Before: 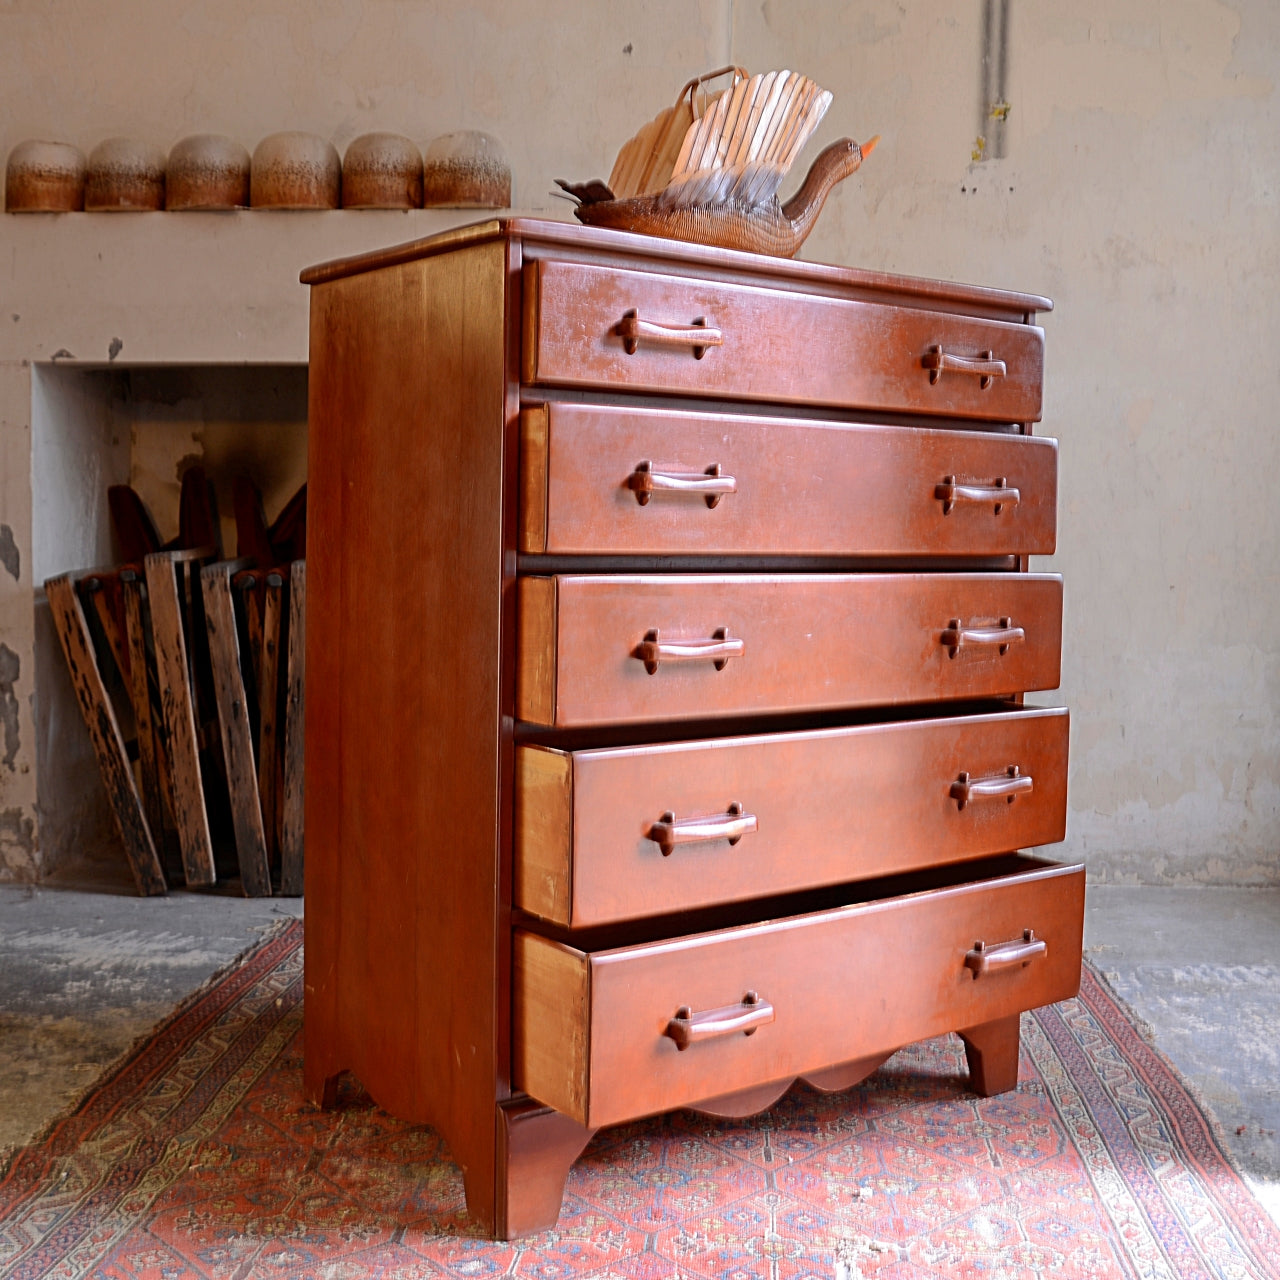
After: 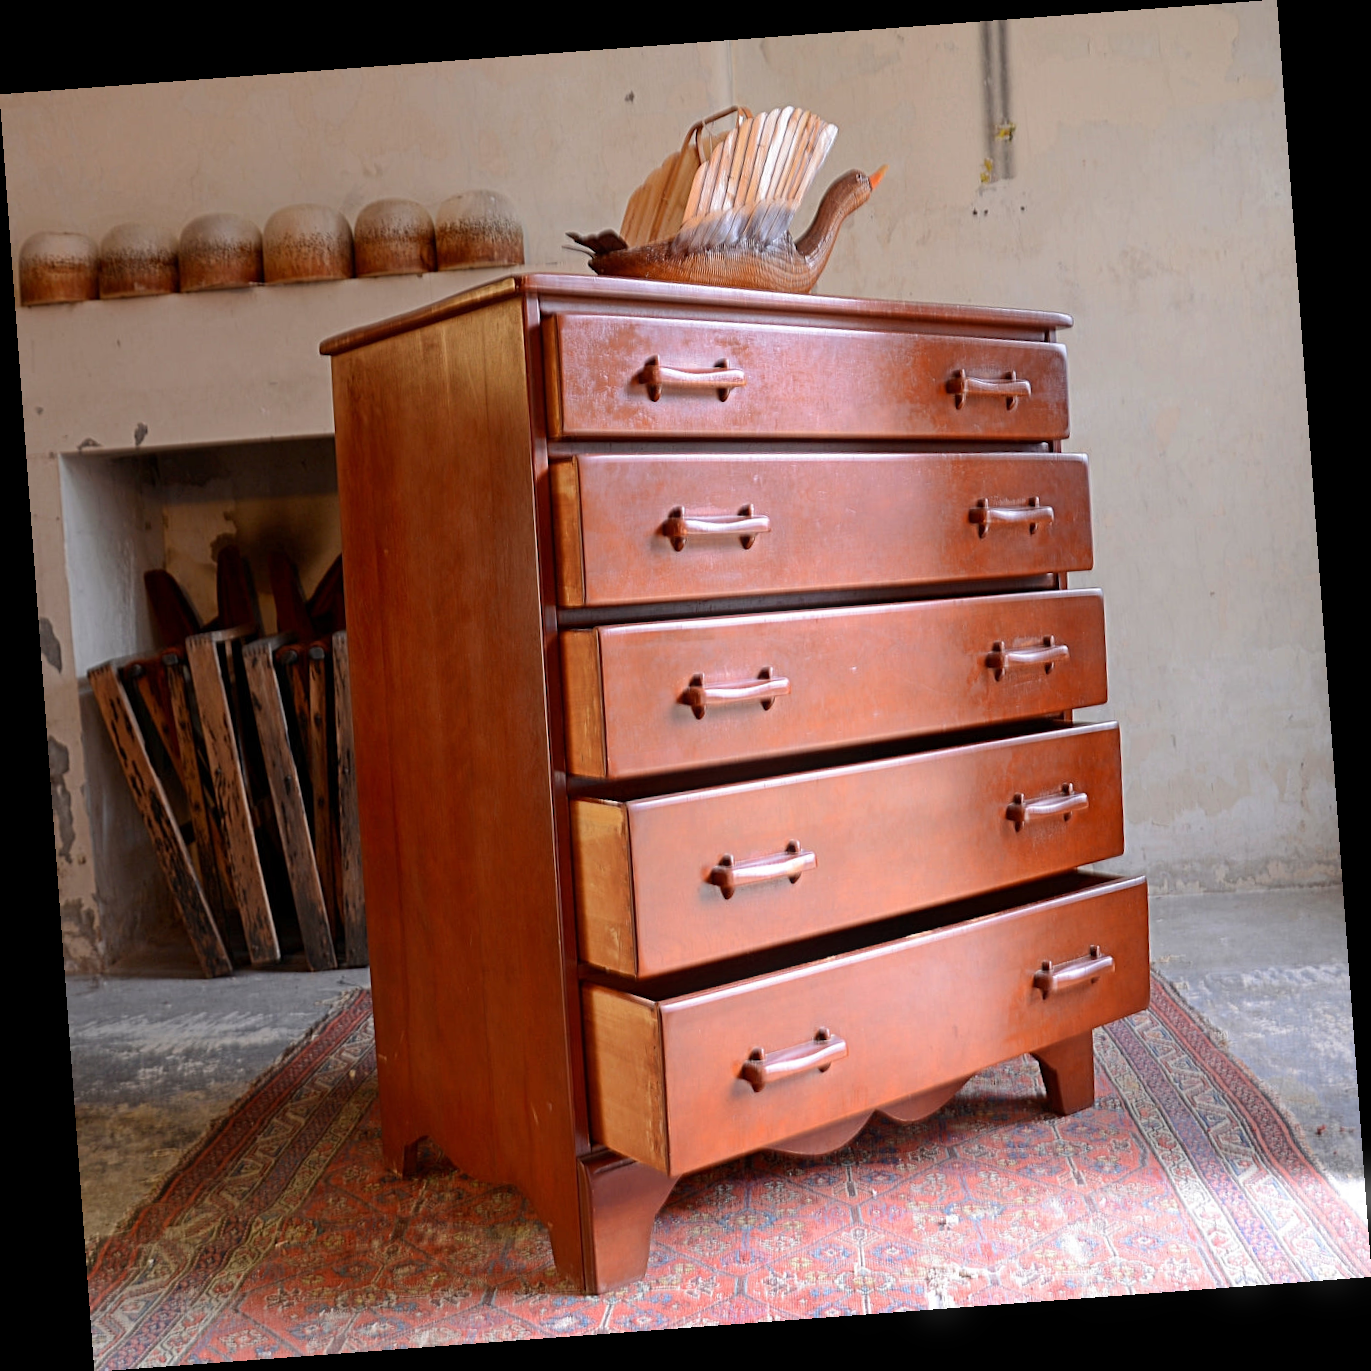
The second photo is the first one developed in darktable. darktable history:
bloom: size 3%, threshold 100%, strength 0%
rotate and perspective: rotation -4.25°, automatic cropping off
